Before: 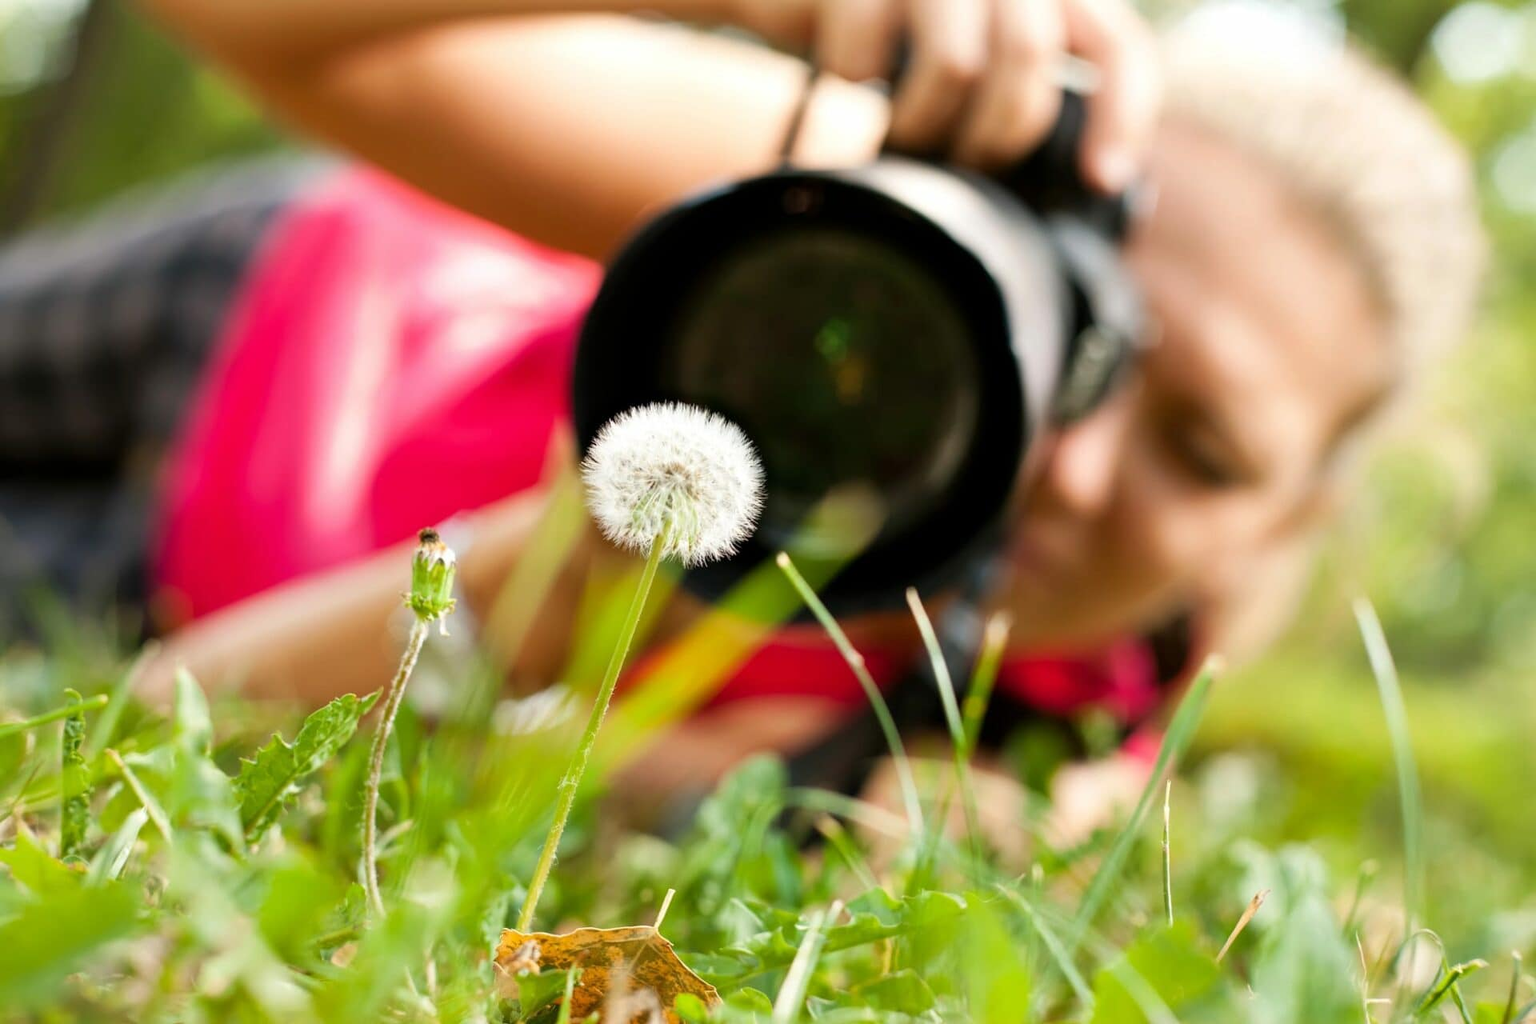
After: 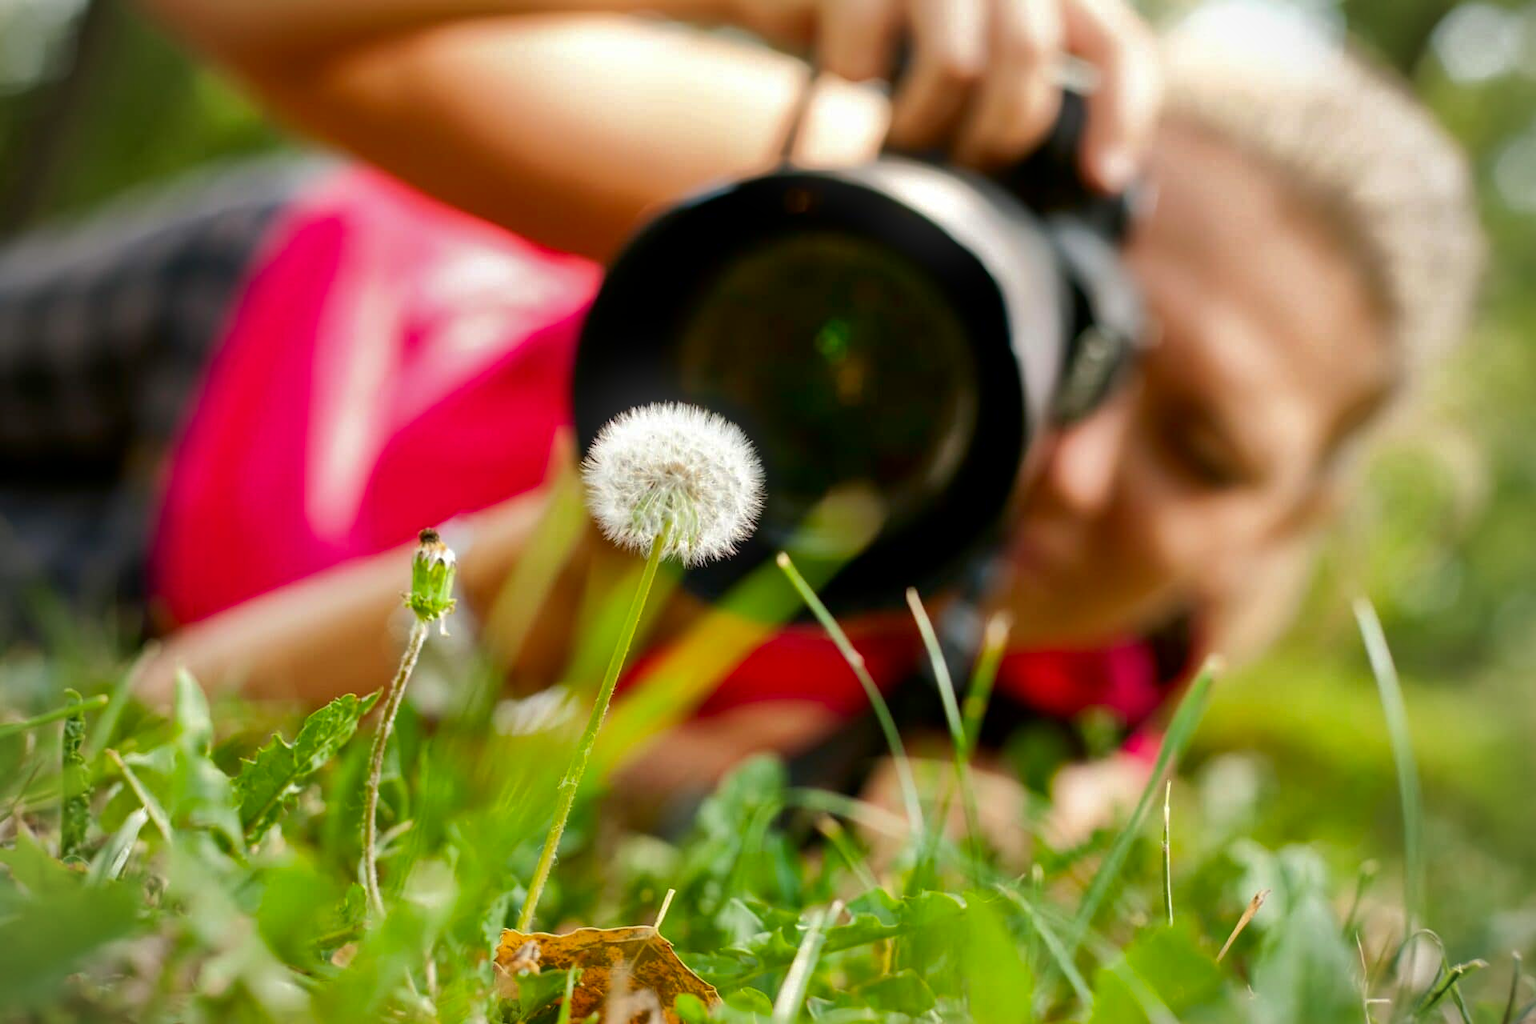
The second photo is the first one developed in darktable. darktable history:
contrast brightness saturation: contrast 0.07, brightness -0.14, saturation 0.11
tone equalizer: on, module defaults
shadows and highlights: shadows 40, highlights -60
vignetting: fall-off radius 60.92%
bloom: size 9%, threshold 100%, strength 7%
